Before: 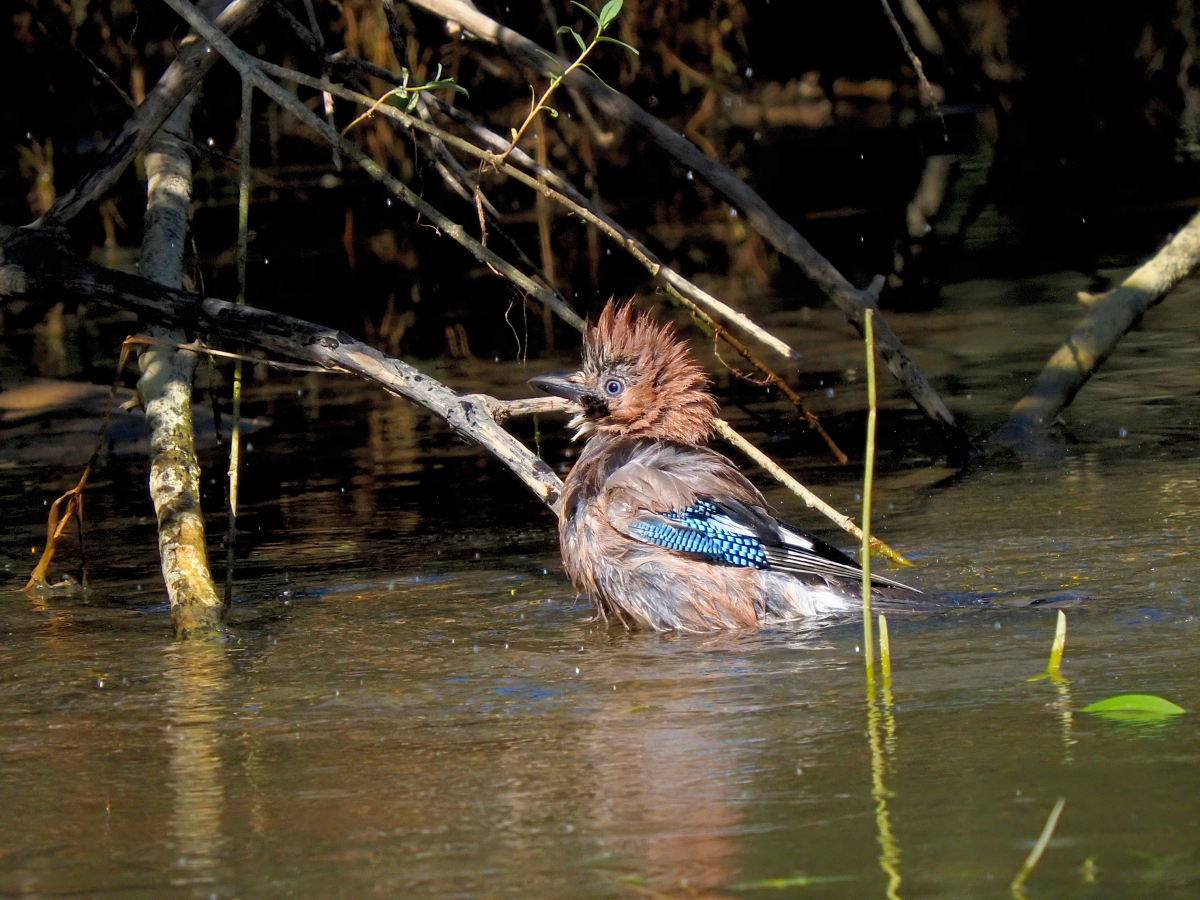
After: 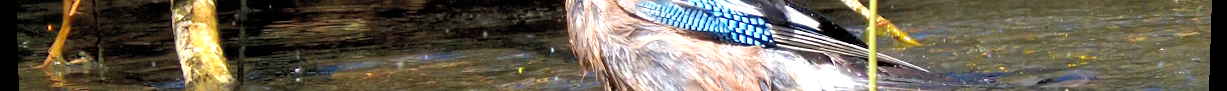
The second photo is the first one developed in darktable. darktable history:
rotate and perspective: lens shift (vertical) 0.048, lens shift (horizontal) -0.024, automatic cropping off
exposure: exposure 0.6 EV, compensate highlight preservation false
crop and rotate: top 59.084%, bottom 30.916%
